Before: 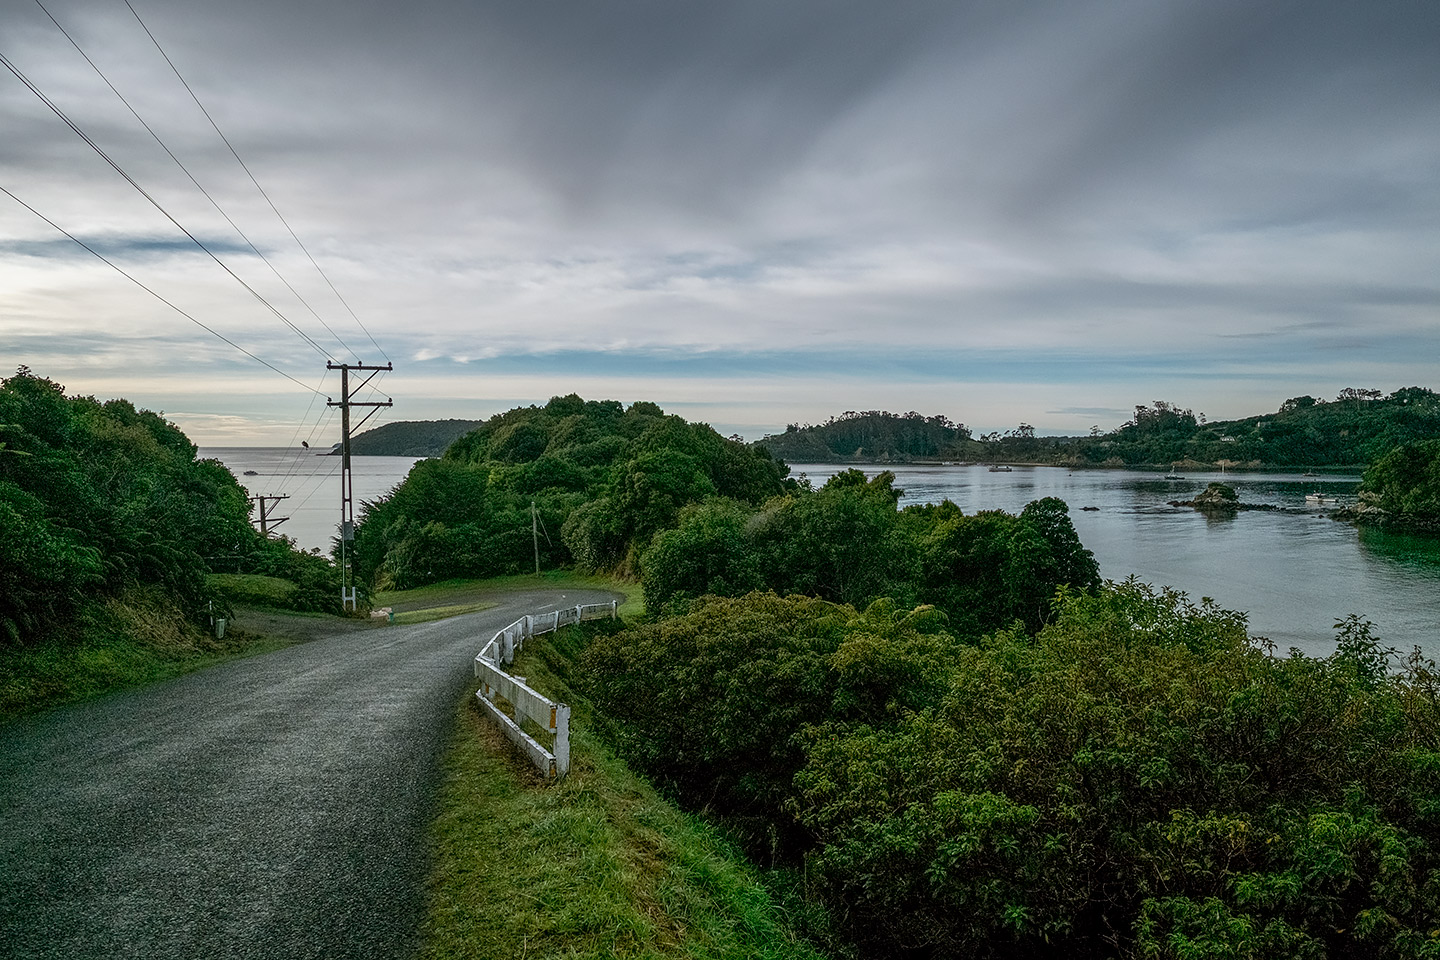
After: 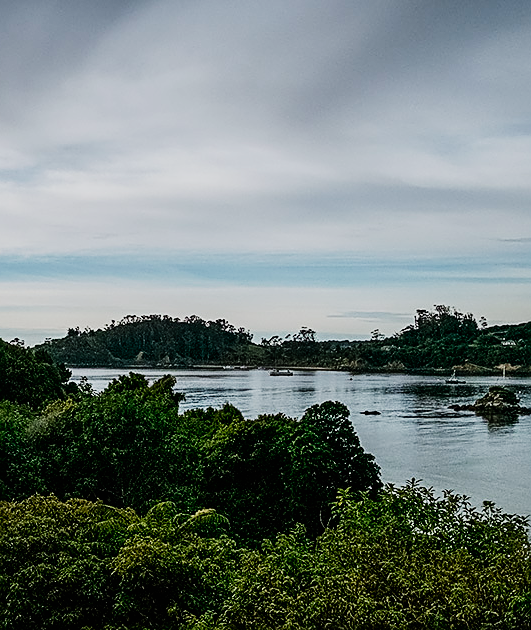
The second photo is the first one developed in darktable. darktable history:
crop and rotate: left 49.936%, top 10.094%, right 13.136%, bottom 24.256%
contrast brightness saturation: contrast 0.1, brightness 0.02, saturation 0.02
sigmoid: contrast 1.8, skew -0.2, preserve hue 0%, red attenuation 0.1, red rotation 0.035, green attenuation 0.1, green rotation -0.017, blue attenuation 0.15, blue rotation -0.052, base primaries Rec2020
sharpen: on, module defaults
